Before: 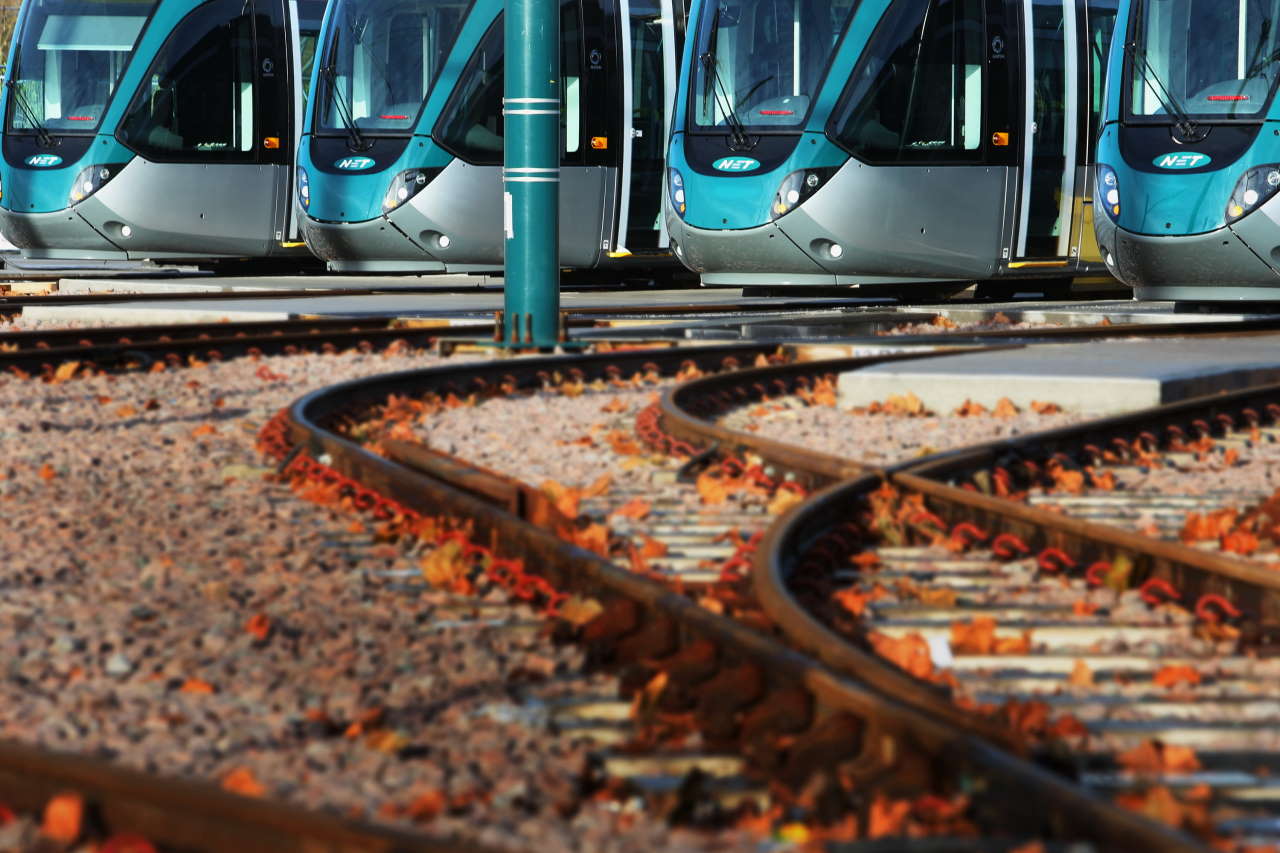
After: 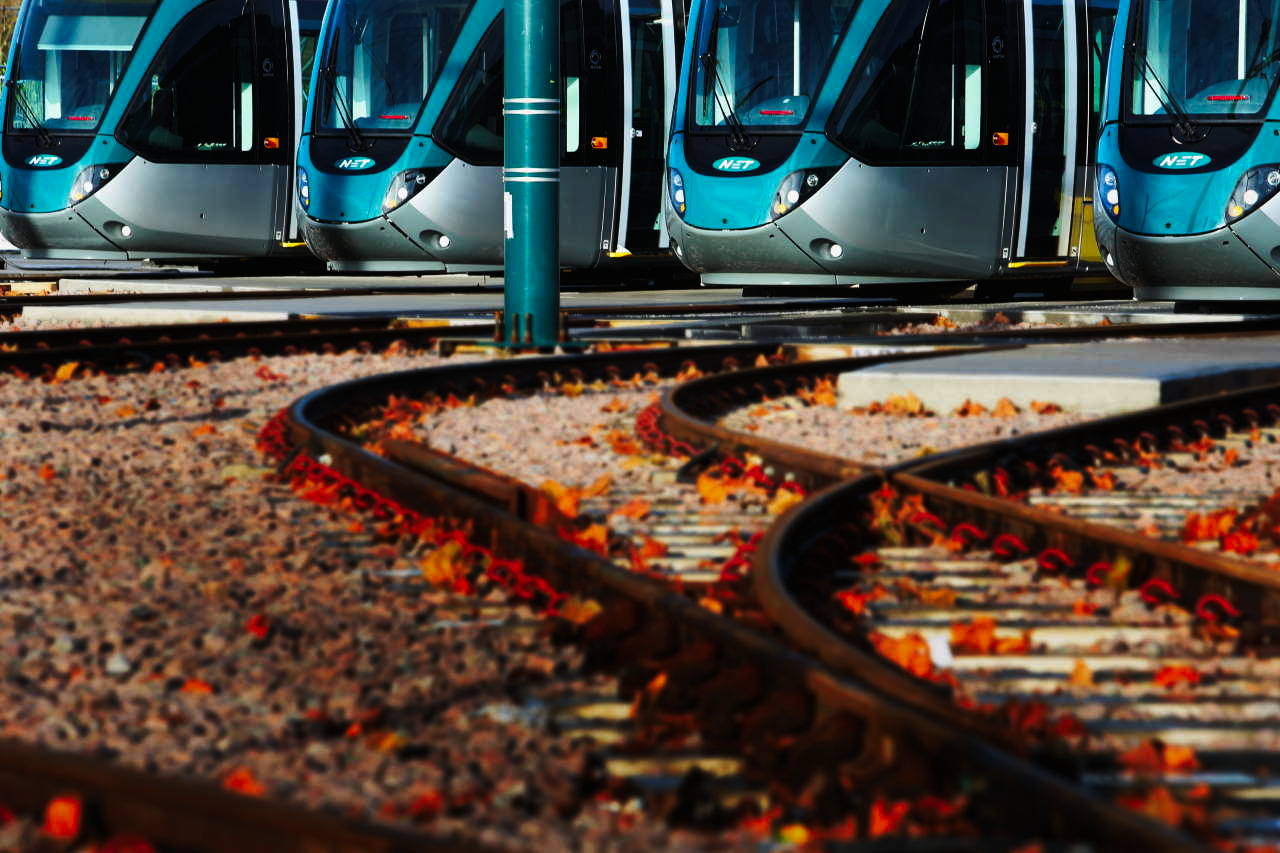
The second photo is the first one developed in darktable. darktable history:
tone equalizer: edges refinement/feathering 500, mask exposure compensation -1.57 EV, preserve details no
tone curve: curves: ch0 [(0, 0) (0.003, 0.006) (0.011, 0.007) (0.025, 0.01) (0.044, 0.015) (0.069, 0.023) (0.1, 0.031) (0.136, 0.045) (0.177, 0.066) (0.224, 0.098) (0.277, 0.139) (0.335, 0.194) (0.399, 0.254) (0.468, 0.346) (0.543, 0.45) (0.623, 0.56) (0.709, 0.667) (0.801, 0.78) (0.898, 0.891) (1, 1)], preserve colors none
